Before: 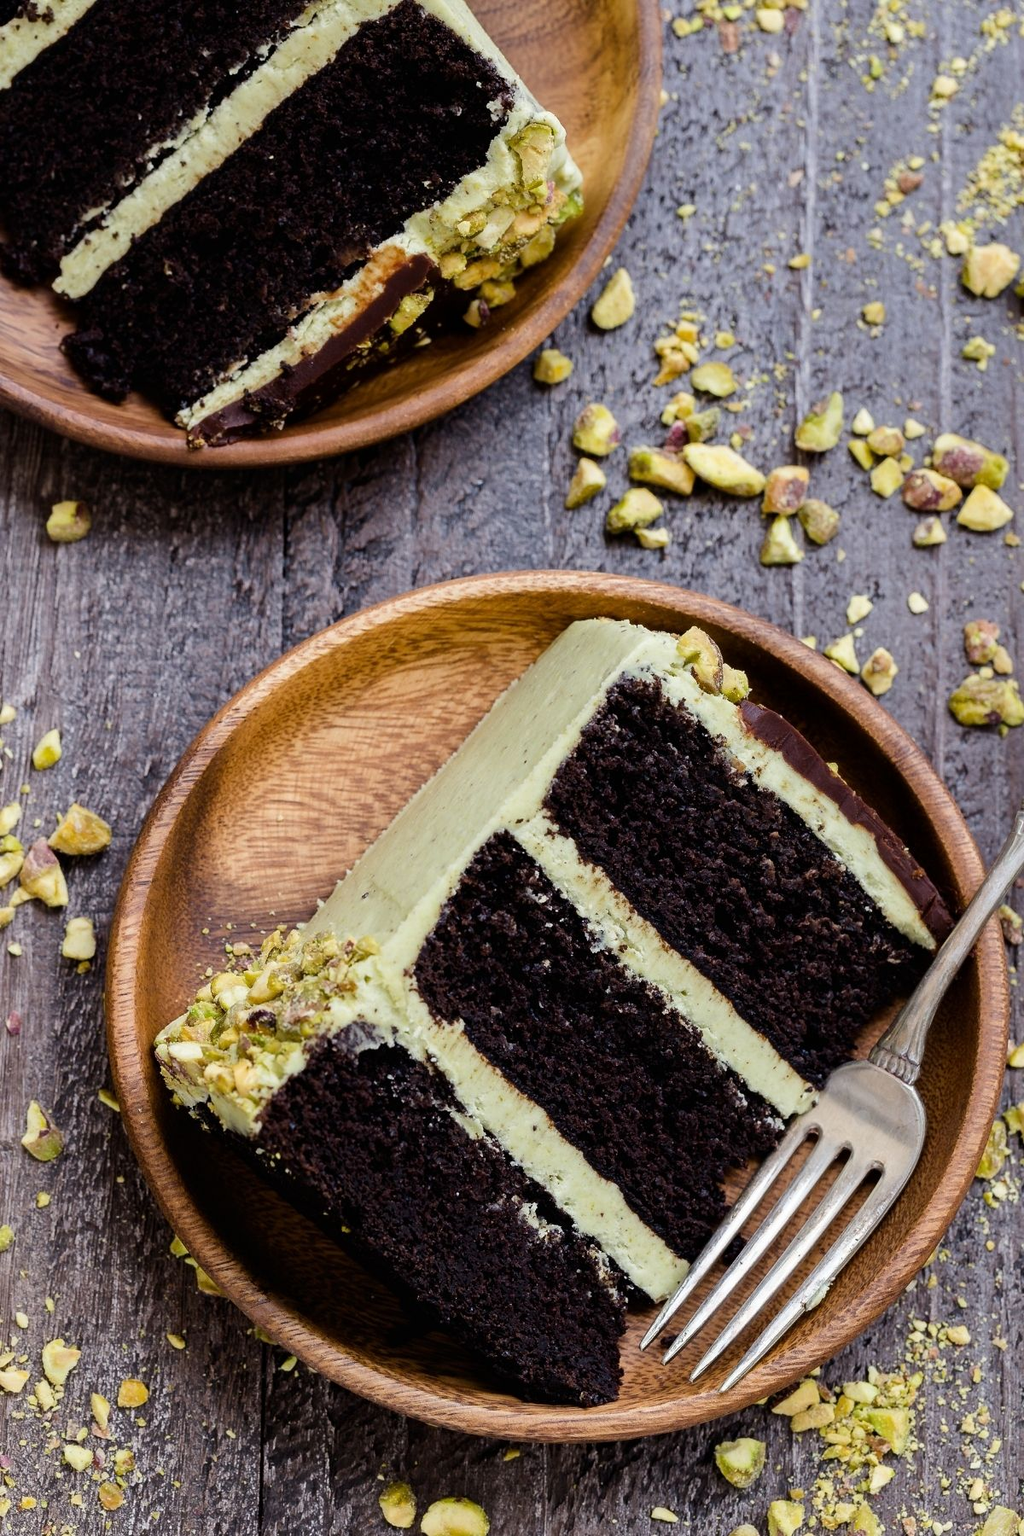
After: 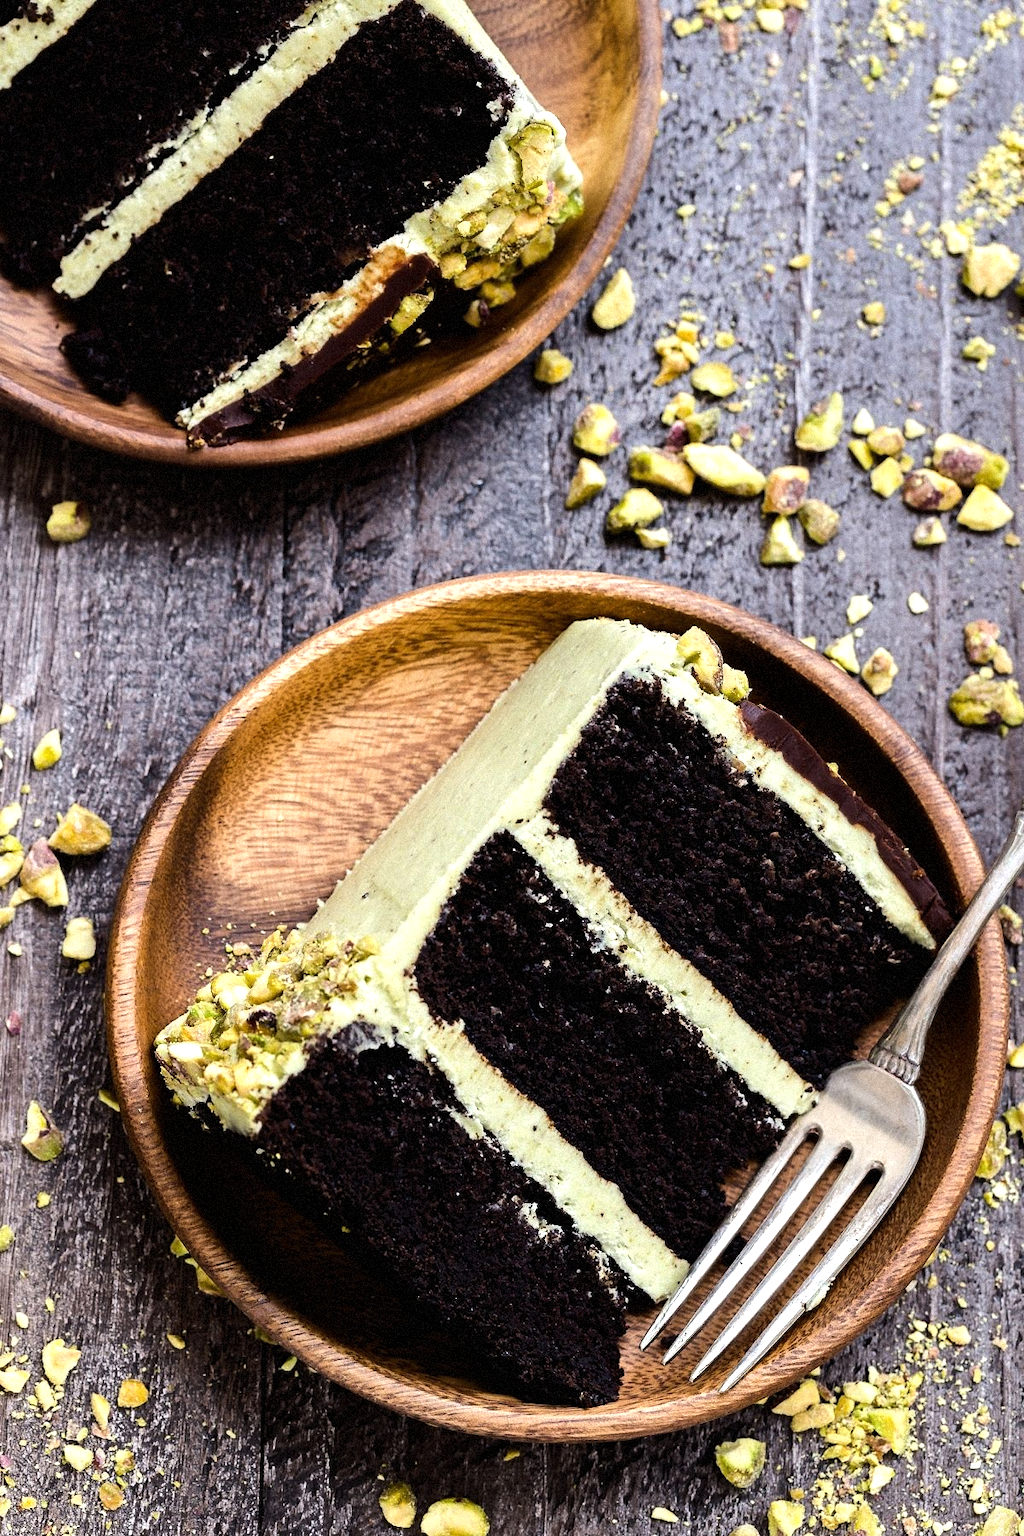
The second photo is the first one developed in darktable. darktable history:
grain: mid-tones bias 0%
tone equalizer: -8 EV -0.75 EV, -7 EV -0.7 EV, -6 EV -0.6 EV, -5 EV -0.4 EV, -3 EV 0.4 EV, -2 EV 0.6 EV, -1 EV 0.7 EV, +0 EV 0.75 EV, edges refinement/feathering 500, mask exposure compensation -1.57 EV, preserve details no
